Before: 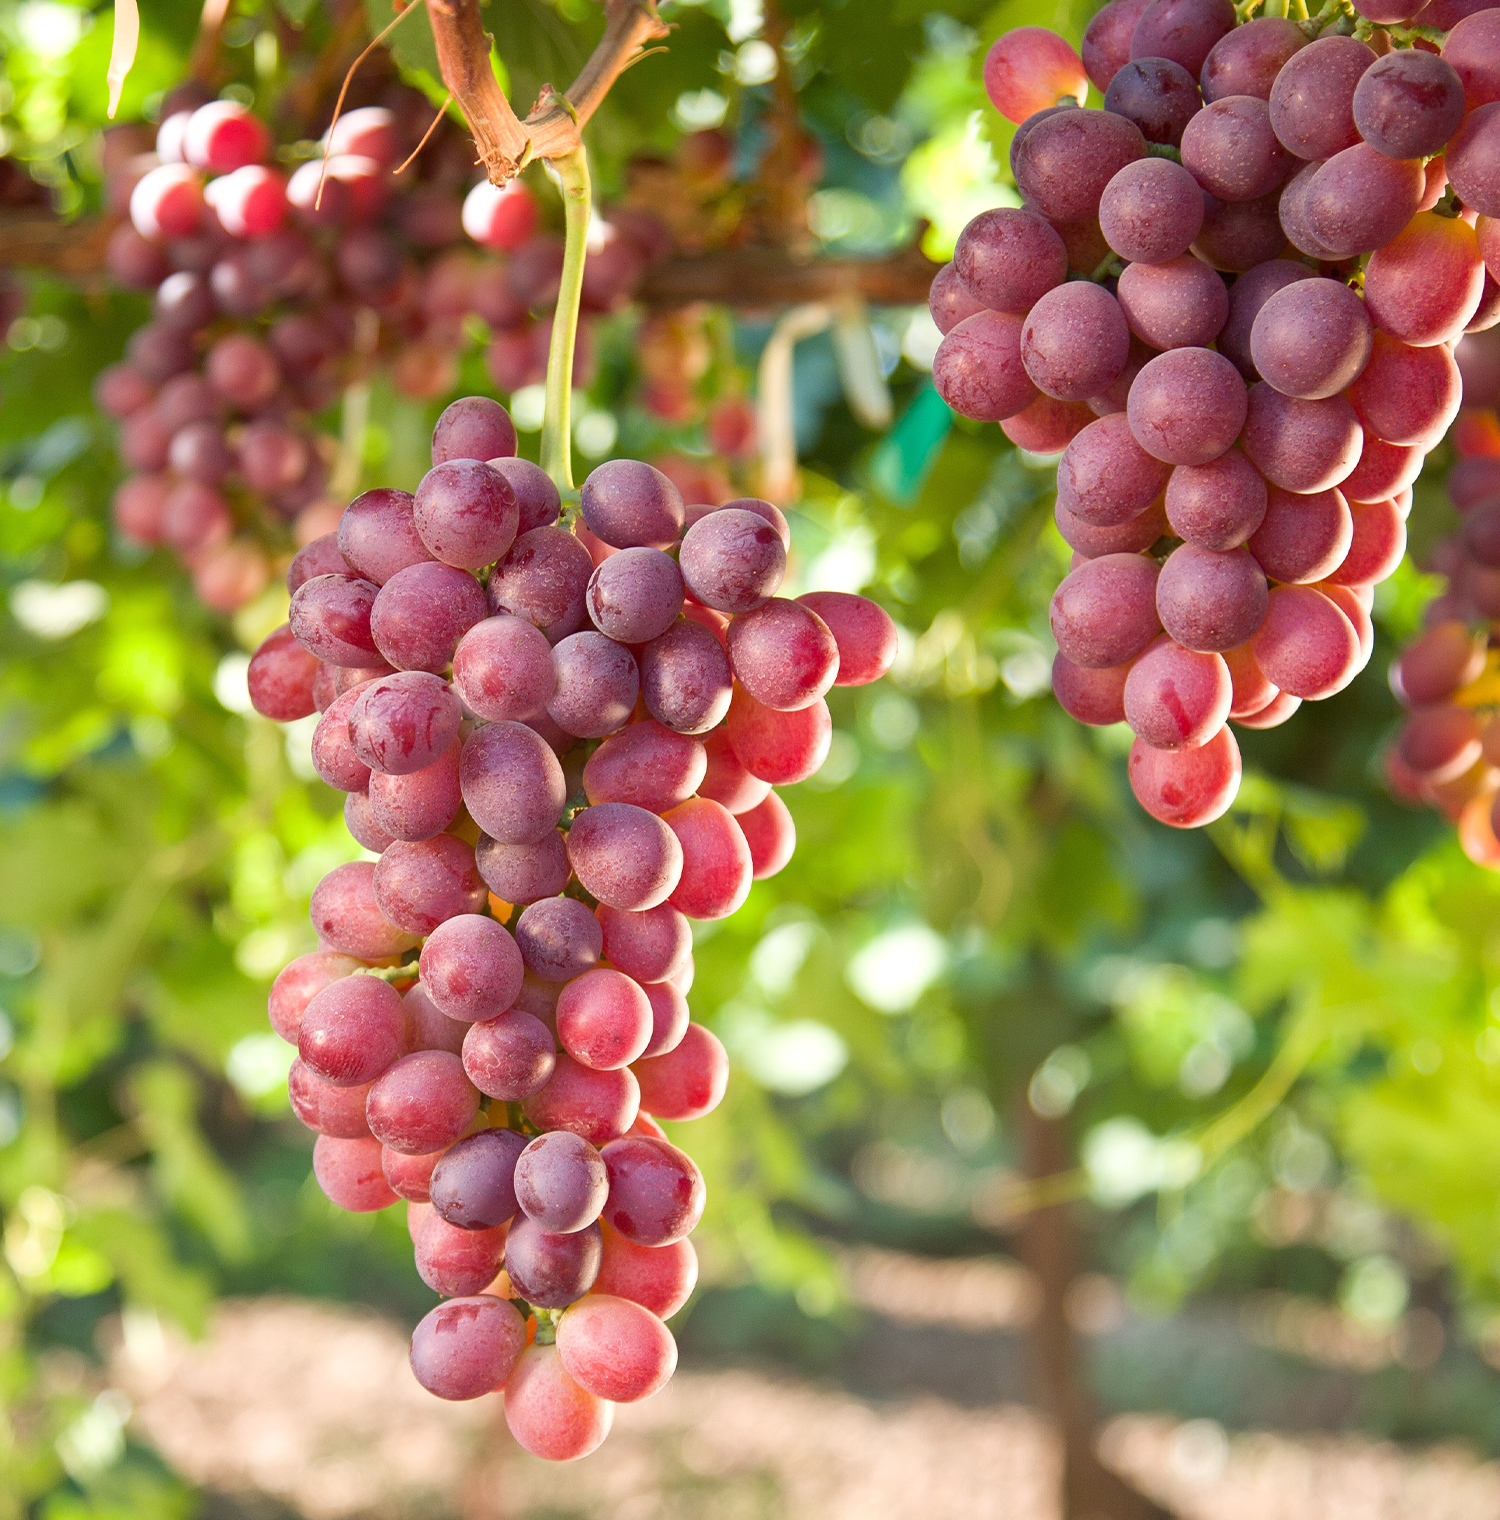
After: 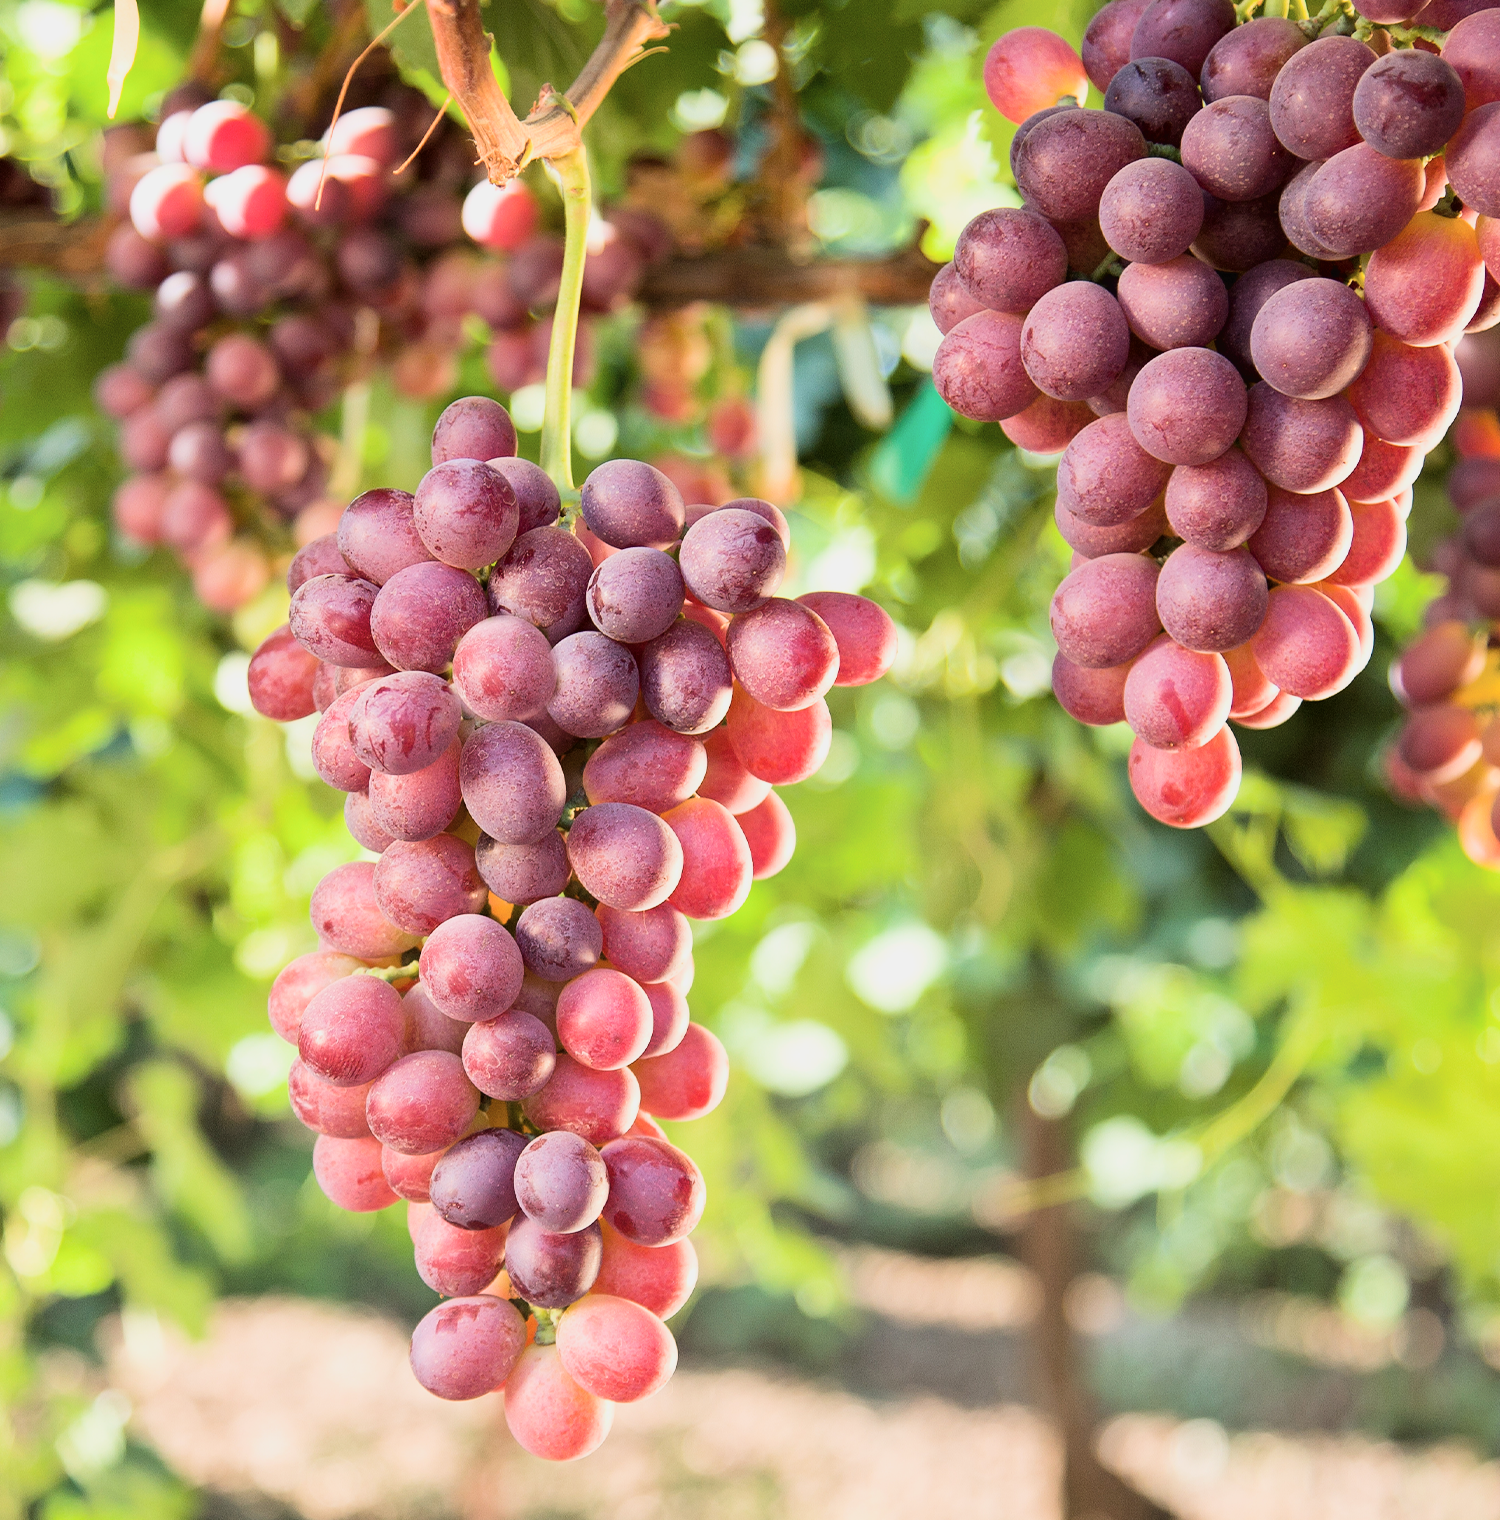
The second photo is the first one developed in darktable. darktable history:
filmic rgb: black relative exposure -16 EV, white relative exposure 5.26 EV, hardness 5.92, contrast 1.246
tone curve: curves: ch0 [(0, 0) (0.003, 0.019) (0.011, 0.022) (0.025, 0.025) (0.044, 0.04) (0.069, 0.069) (0.1, 0.108) (0.136, 0.152) (0.177, 0.199) (0.224, 0.26) (0.277, 0.321) (0.335, 0.392) (0.399, 0.472) (0.468, 0.547) (0.543, 0.624) (0.623, 0.713) (0.709, 0.786) (0.801, 0.865) (0.898, 0.939) (1, 1)], color space Lab, independent channels, preserve colors none
